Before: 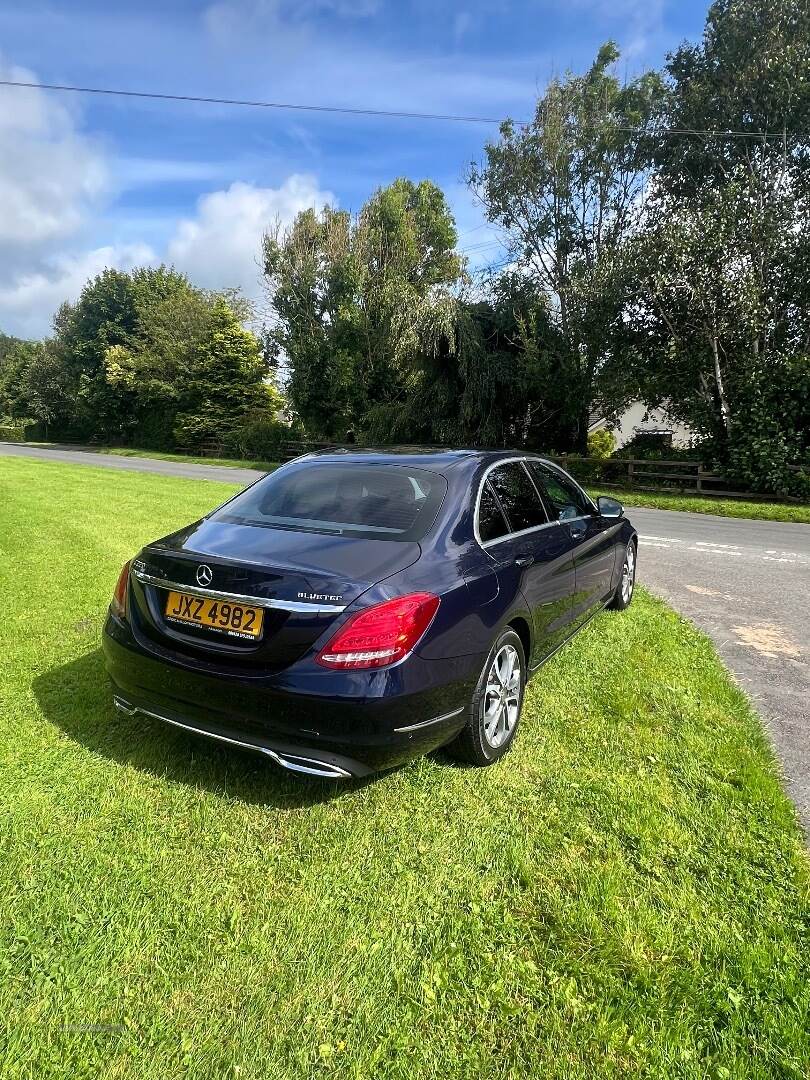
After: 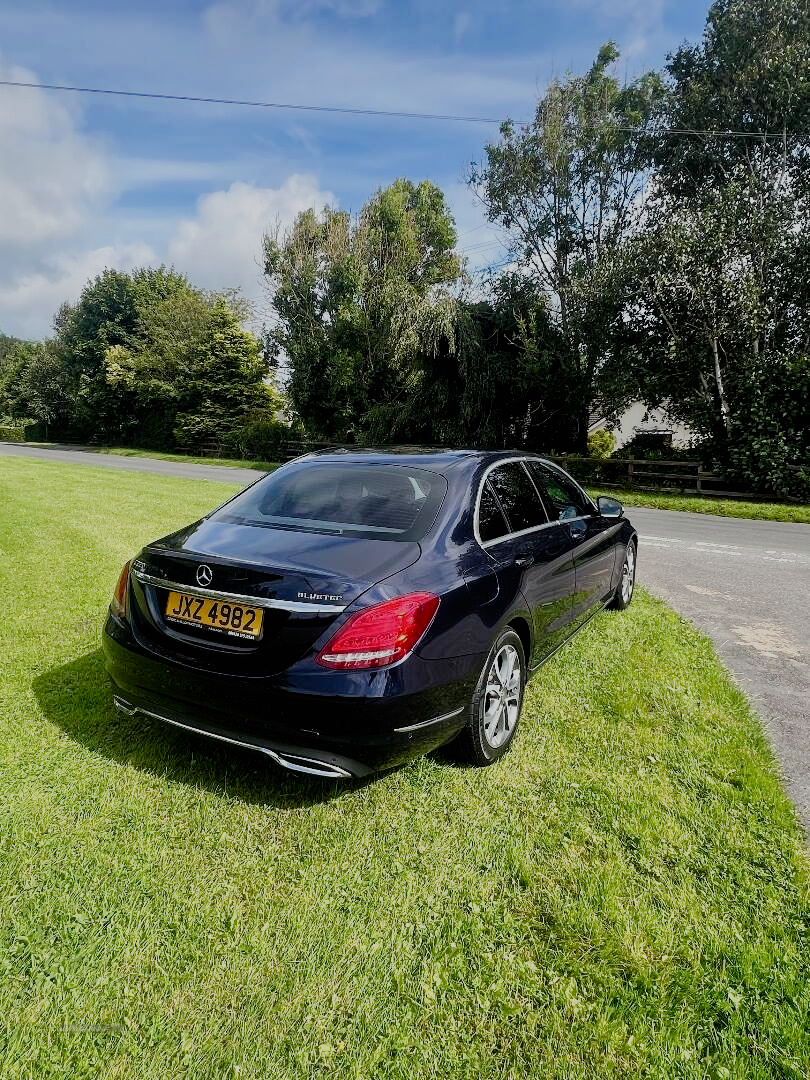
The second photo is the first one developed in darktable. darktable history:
filmic rgb: black relative exposure -7.39 EV, white relative exposure 5.09 EV, hardness 3.22, add noise in highlights 0.002, preserve chrominance no, color science v3 (2019), use custom middle-gray values true, contrast in highlights soft
